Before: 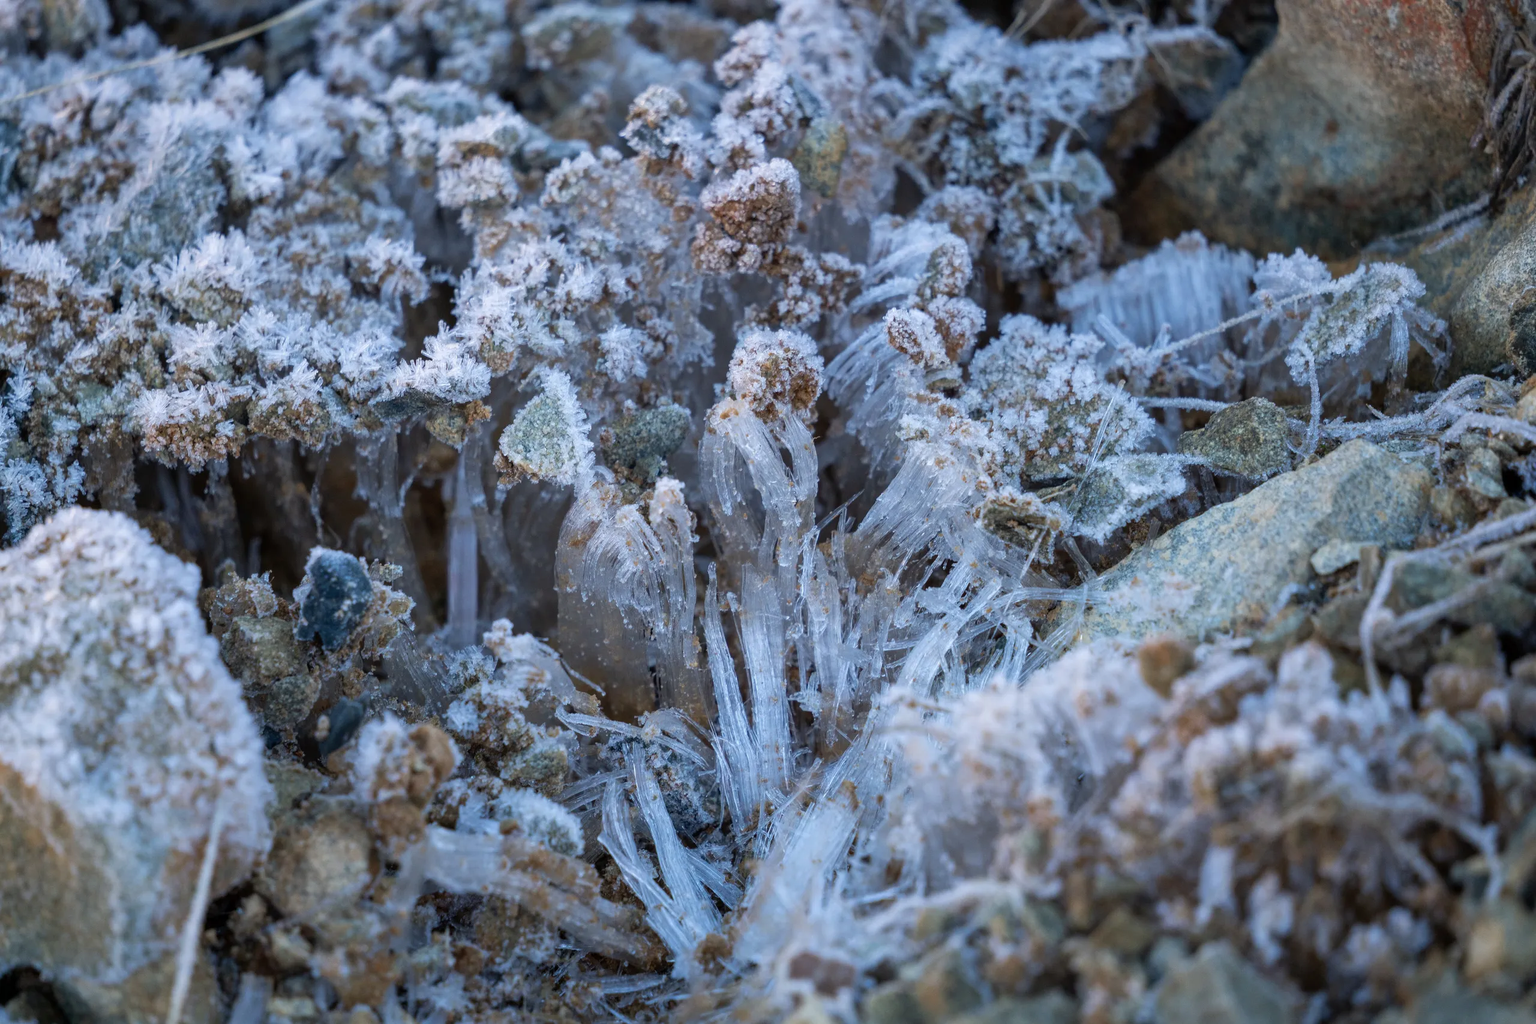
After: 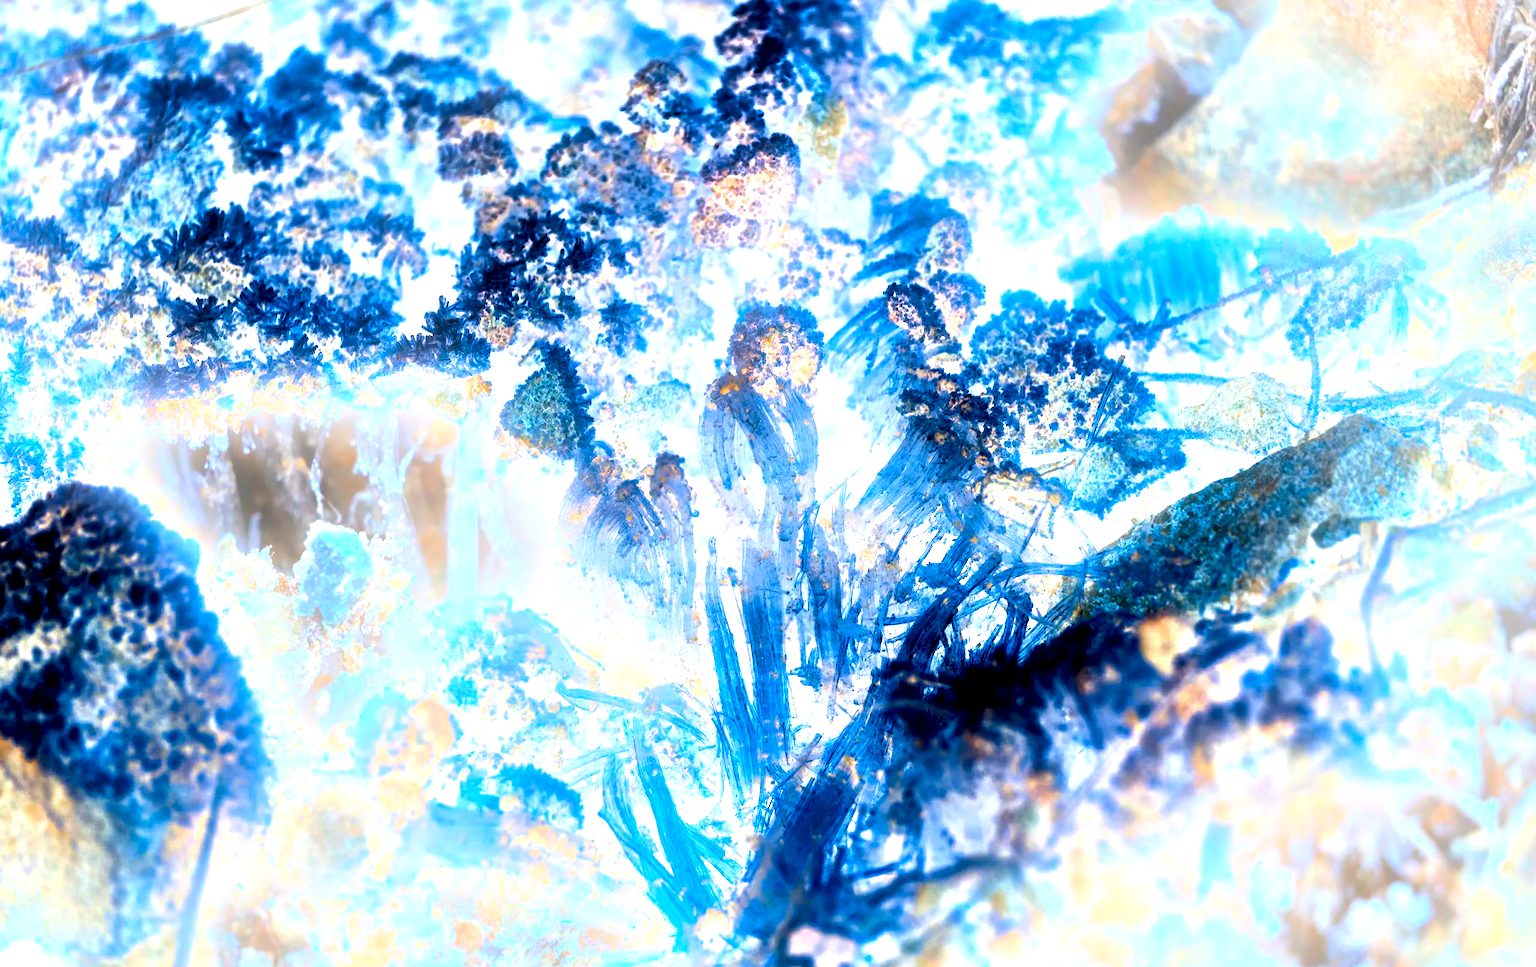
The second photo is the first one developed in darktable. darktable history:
bloom: on, module defaults
color balance: contrast 10%
exposure: exposure 1.2 EV, compensate highlight preservation false
levels: levels [0, 0.281, 0.562]
crop and rotate: top 2.479%, bottom 3.018%
